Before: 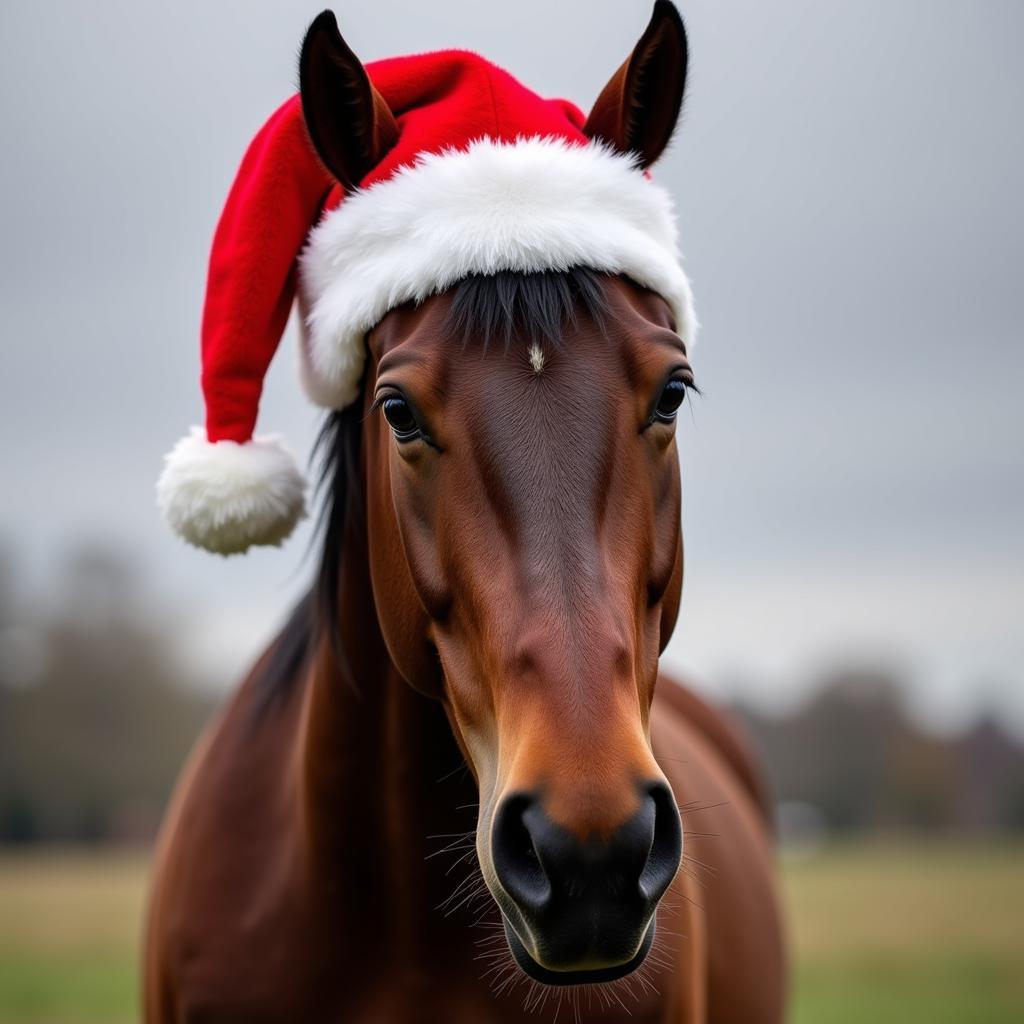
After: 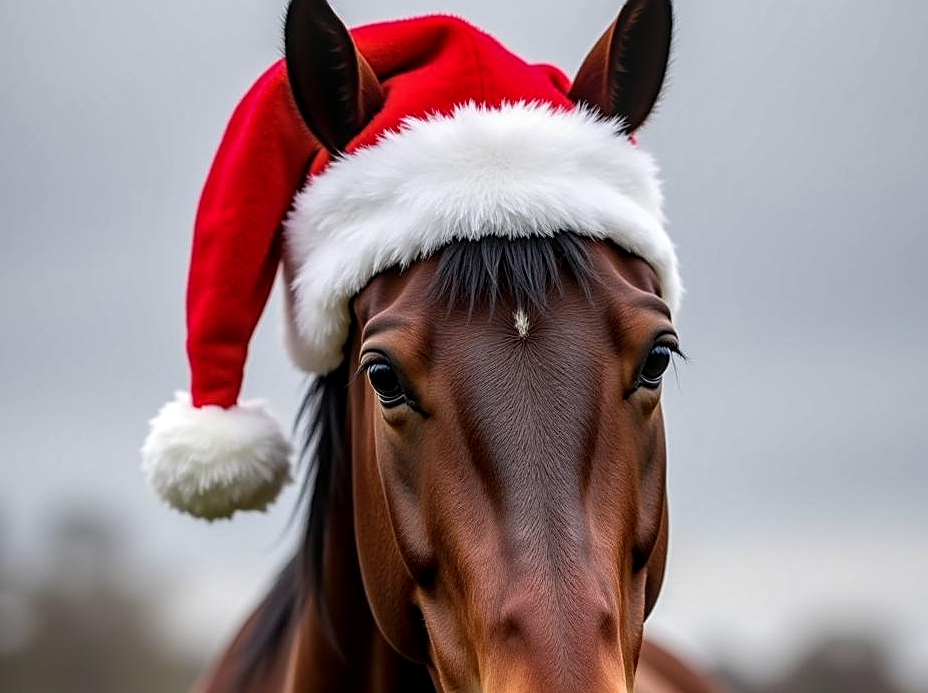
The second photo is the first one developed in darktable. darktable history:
sharpen: on, module defaults
local contrast: detail 130%
crop: left 1.509%, top 3.452%, right 7.696%, bottom 28.452%
